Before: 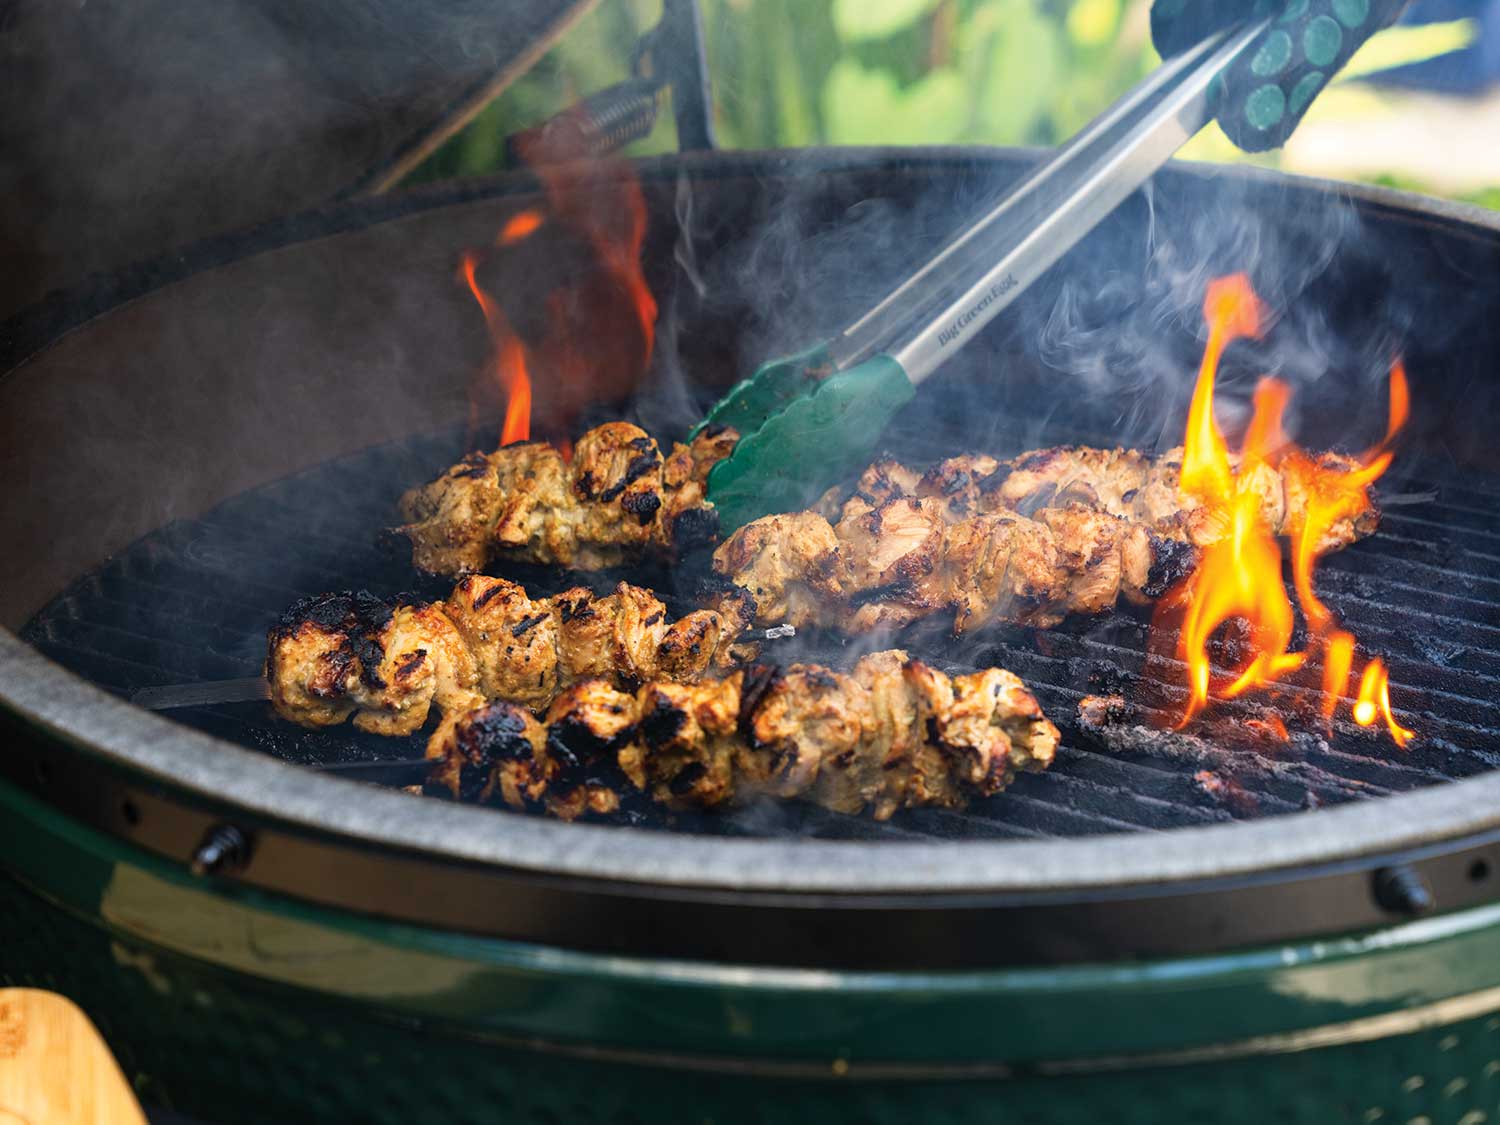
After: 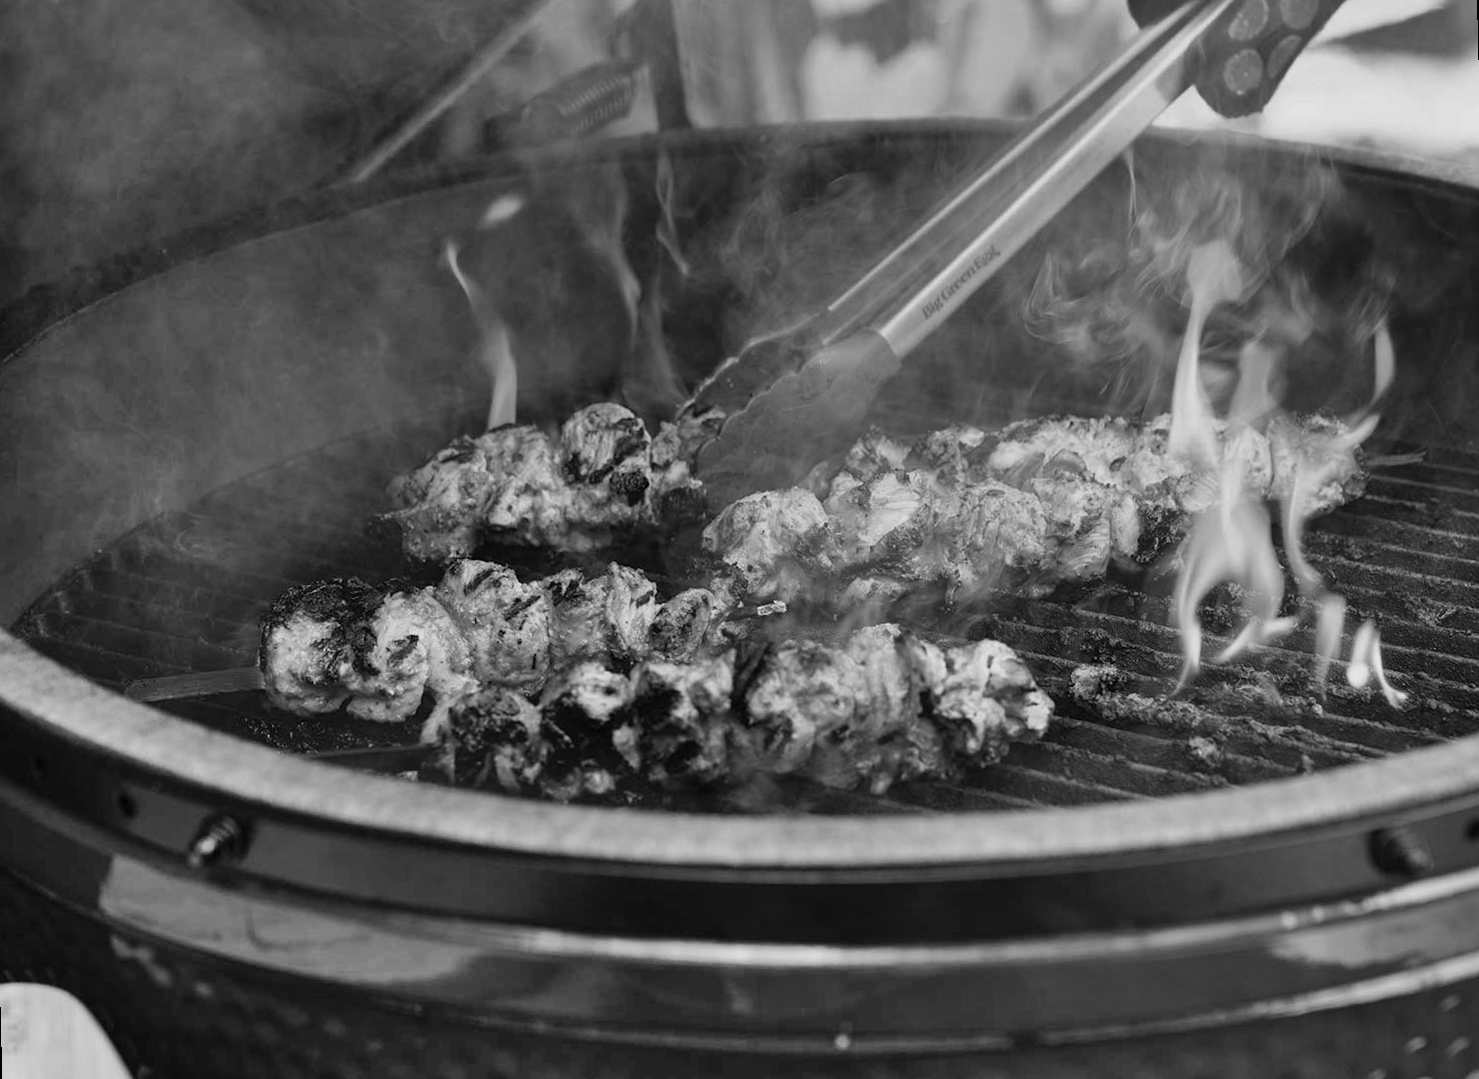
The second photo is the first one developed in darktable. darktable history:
monochrome: on, module defaults
rotate and perspective: rotation -1.42°, crop left 0.016, crop right 0.984, crop top 0.035, crop bottom 0.965
shadows and highlights: shadows 80.73, white point adjustment -9.07, highlights -61.46, soften with gaussian
